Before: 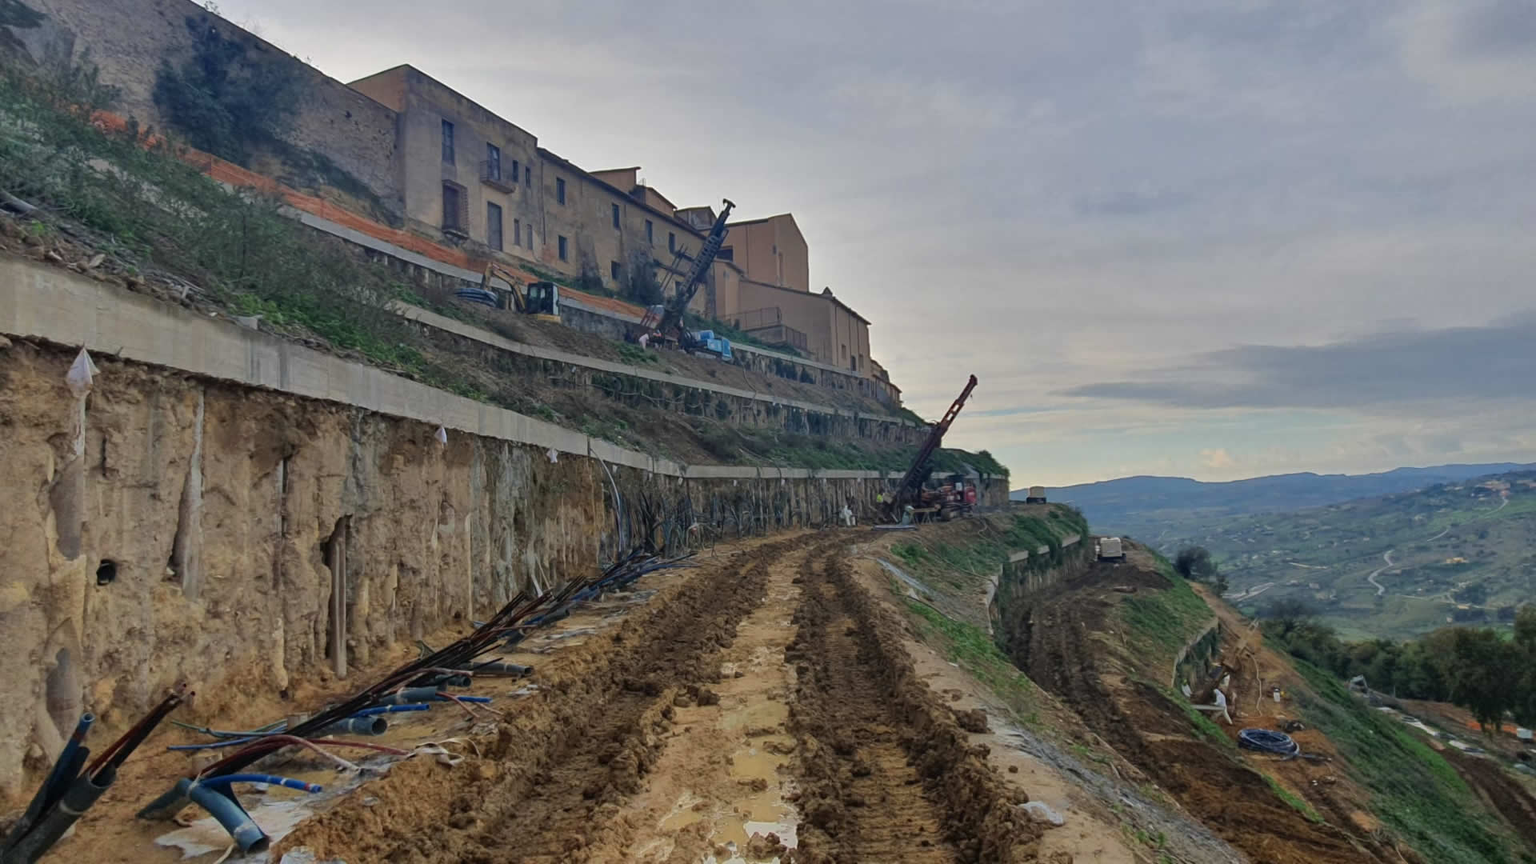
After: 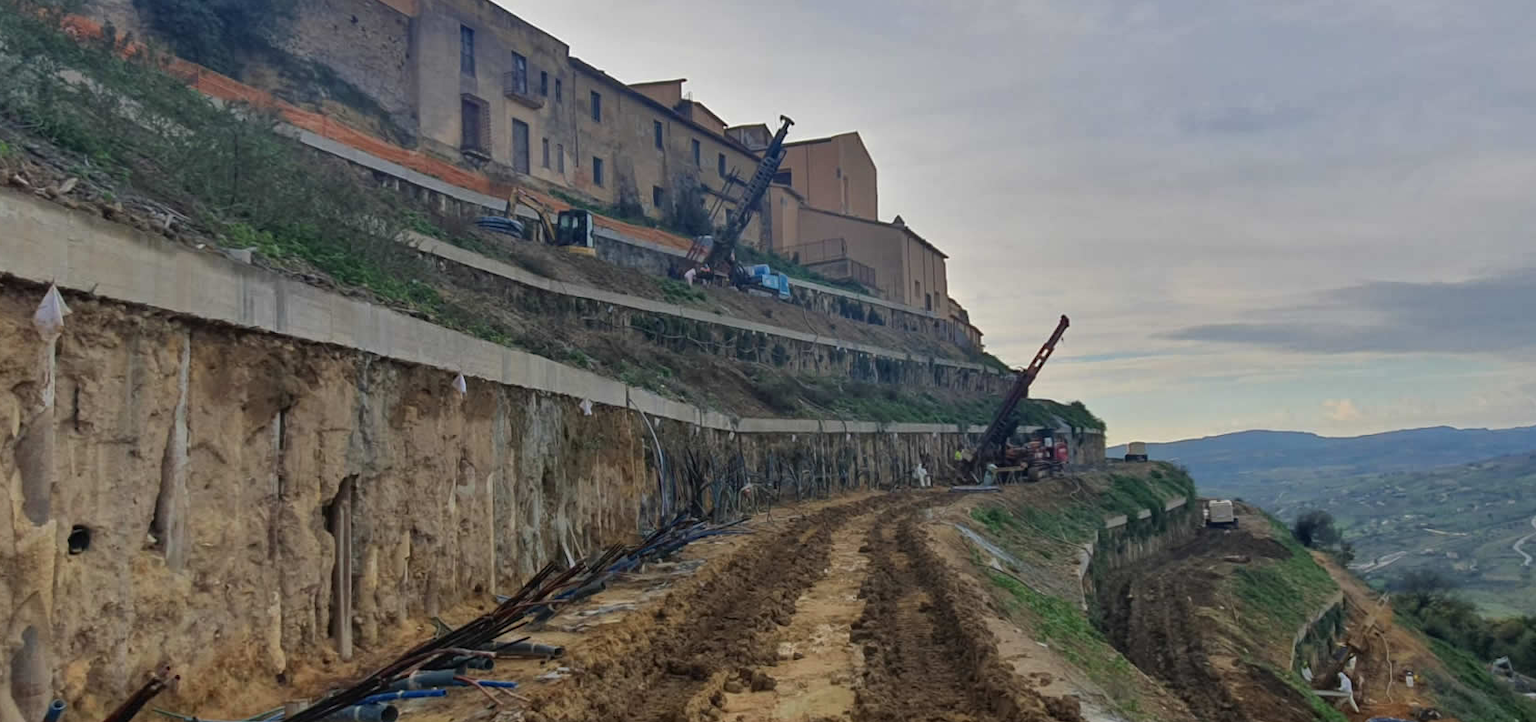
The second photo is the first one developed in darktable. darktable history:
exposure: exposure 0.014 EV, compensate highlight preservation false
crop and rotate: left 2.425%, top 11.305%, right 9.6%, bottom 15.08%
